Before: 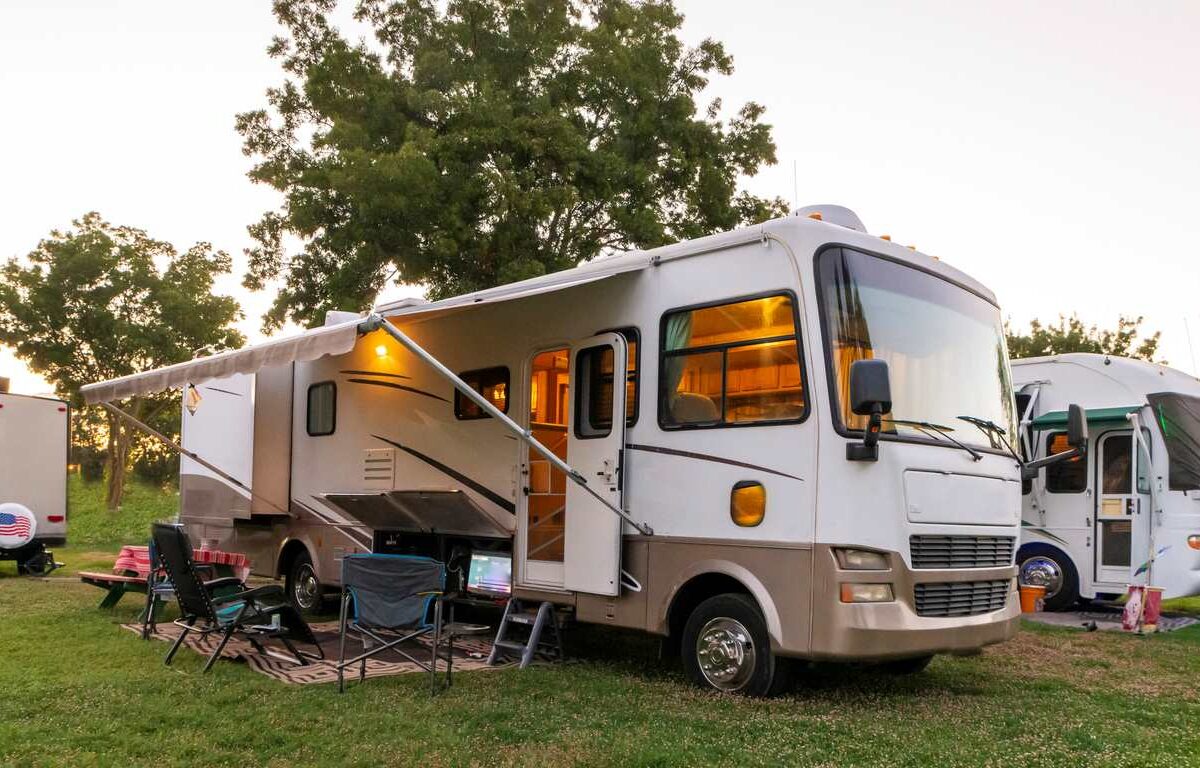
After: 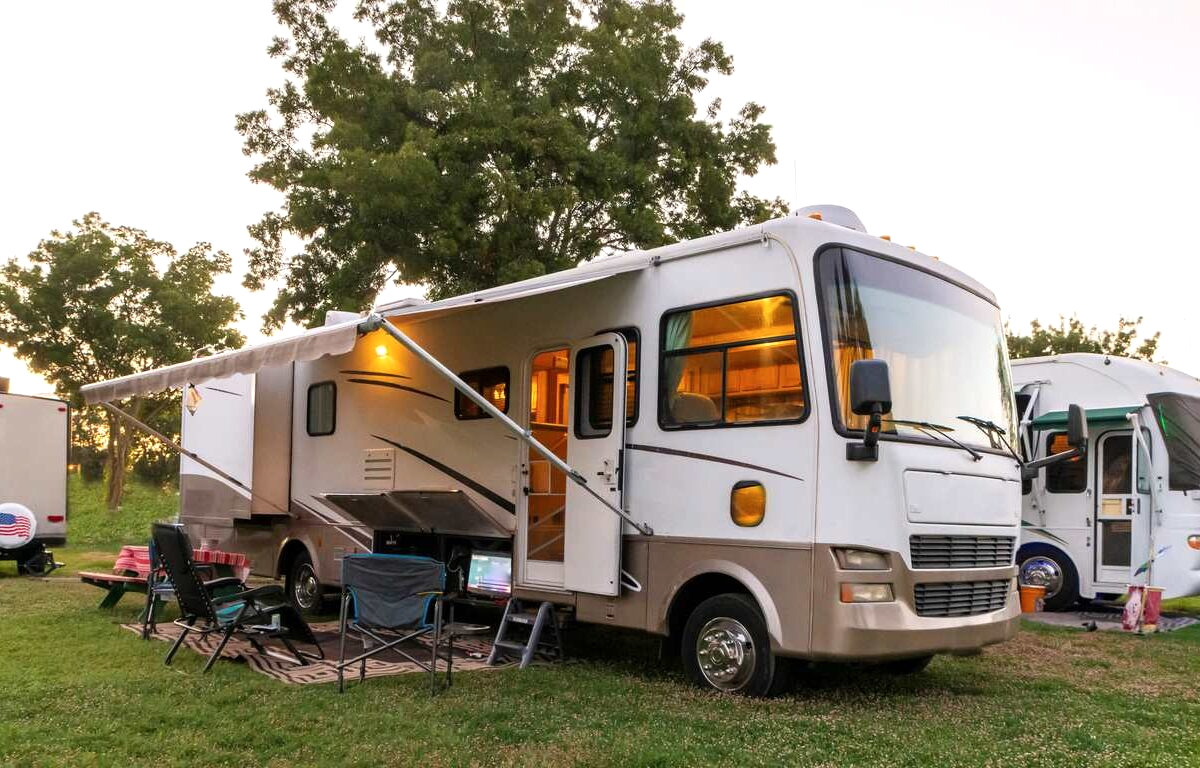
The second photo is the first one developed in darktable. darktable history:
shadows and highlights: shadows -13.02, white point adjustment 4.11, highlights 26.65
